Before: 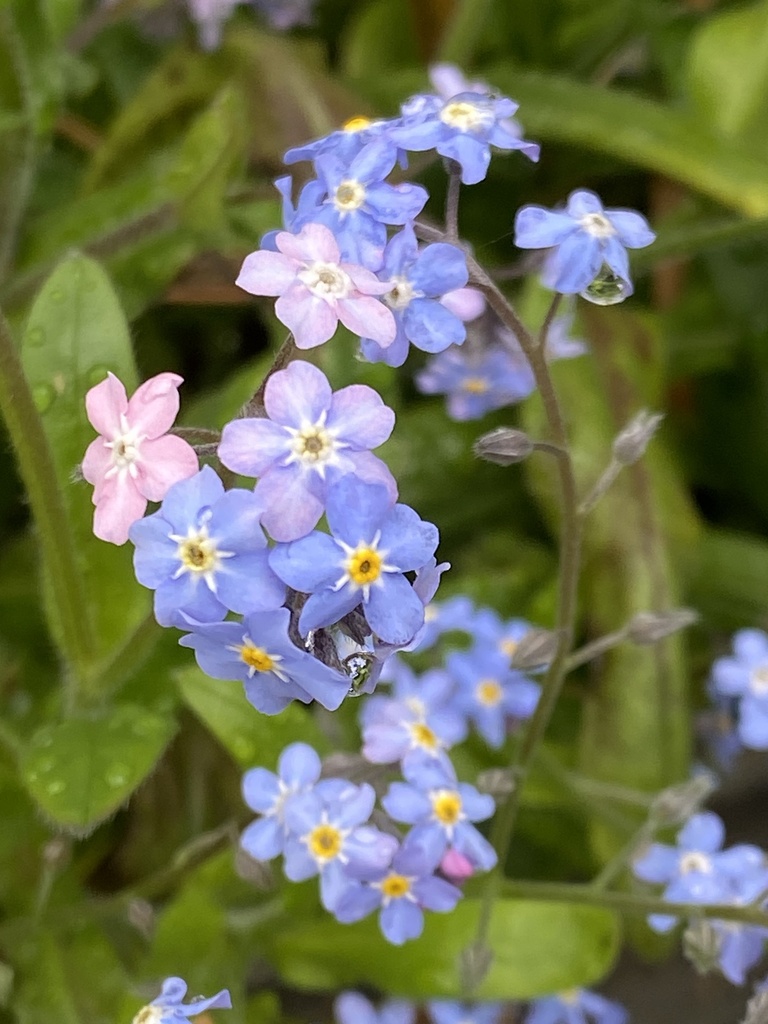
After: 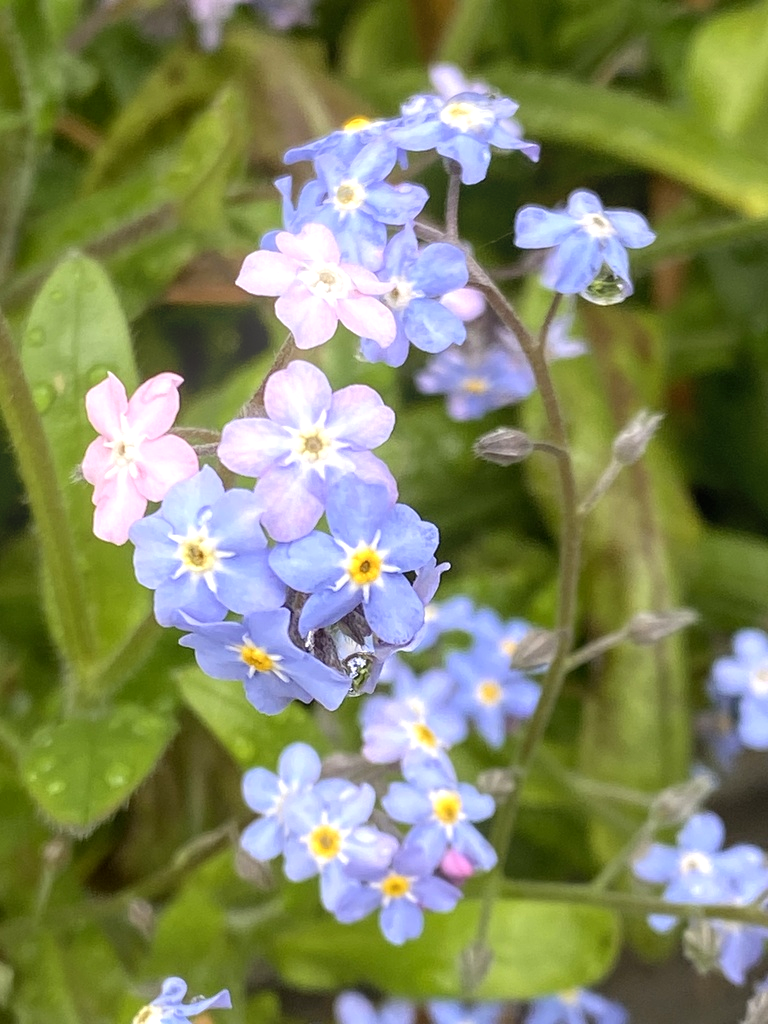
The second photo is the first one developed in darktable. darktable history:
local contrast: detail 110%
bloom: size 13.65%, threshold 98.39%, strength 4.82%
shadows and highlights: shadows 37.27, highlights -28.18, soften with gaussian
exposure: black level correction 0.001, exposure 0.5 EV, compensate exposure bias true, compensate highlight preservation false
